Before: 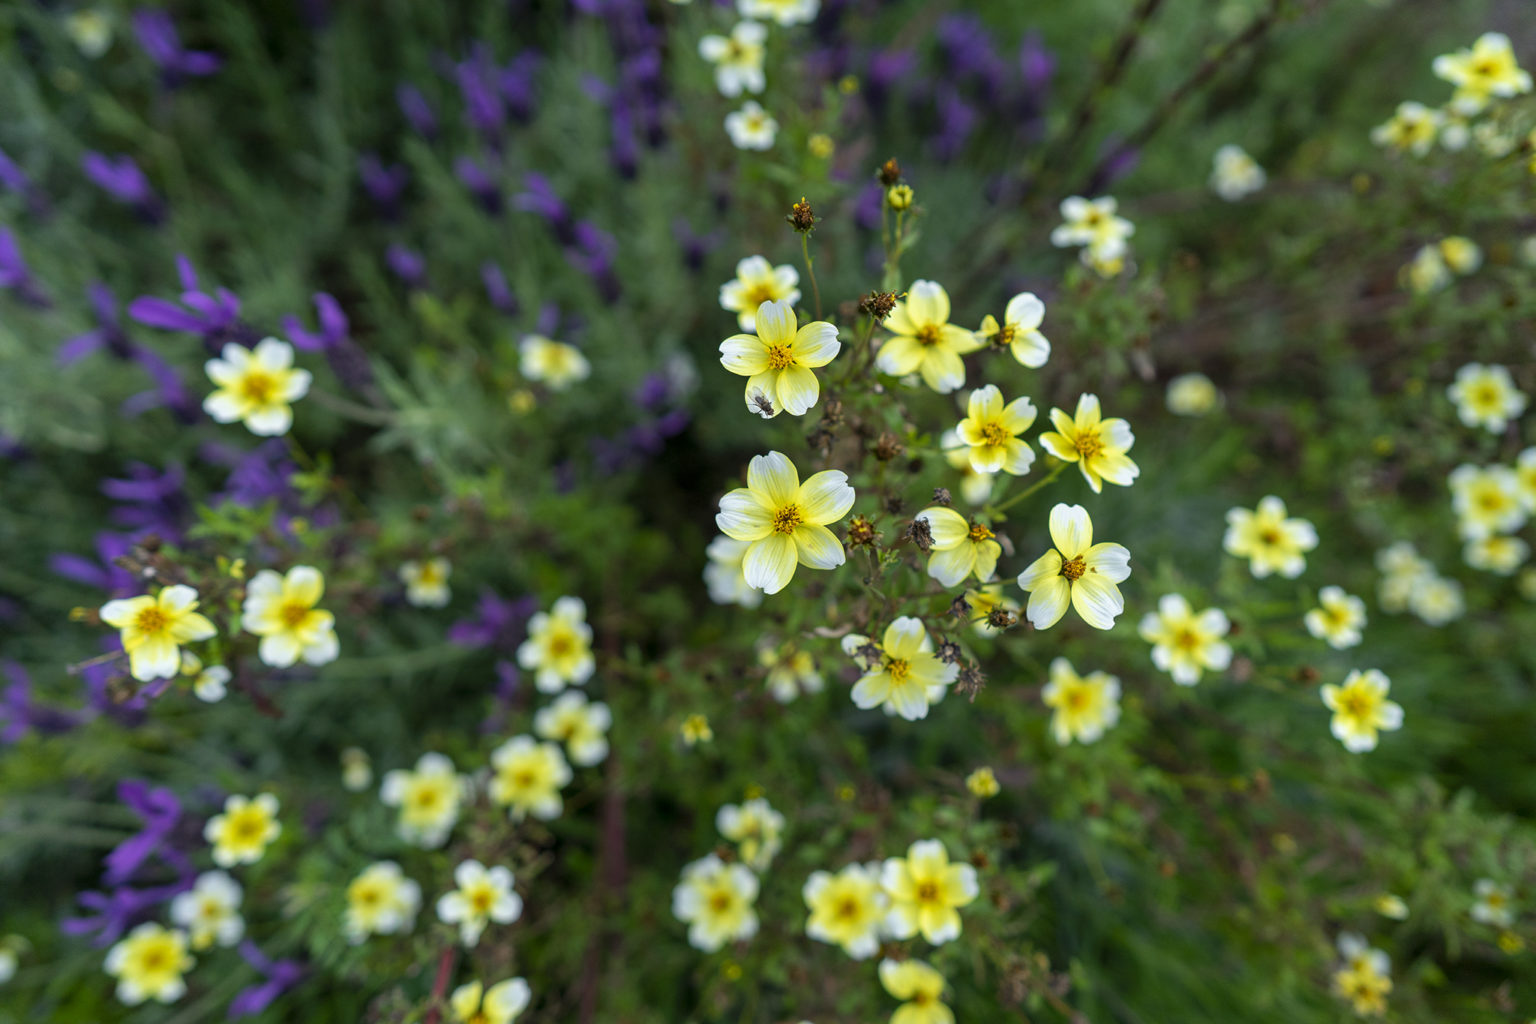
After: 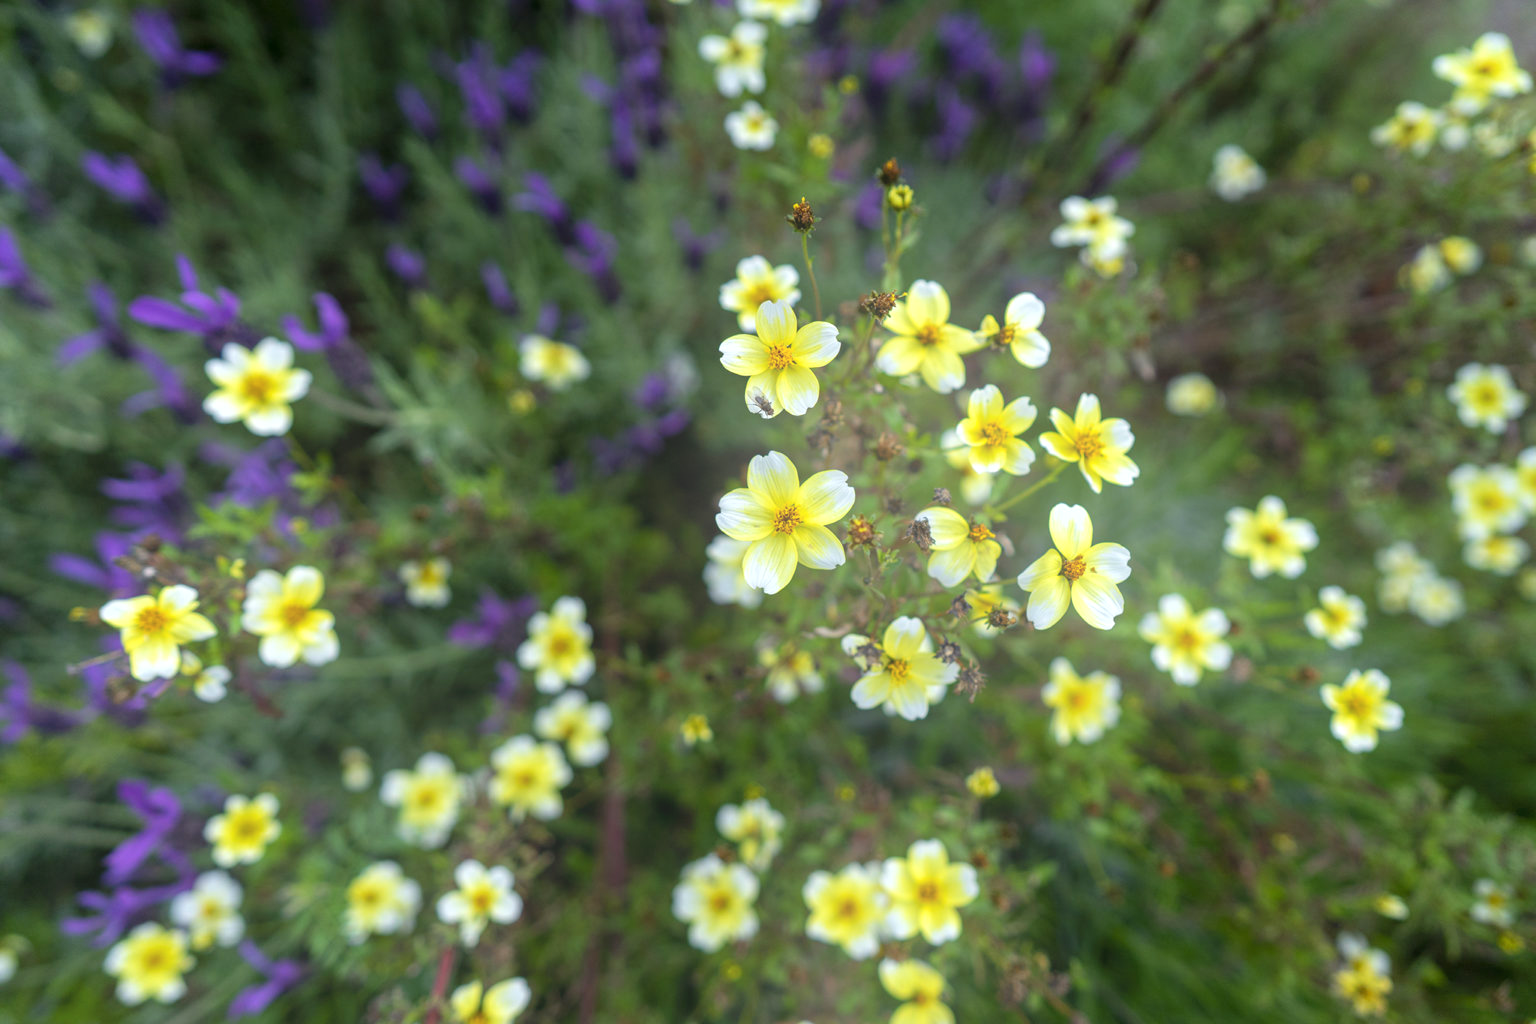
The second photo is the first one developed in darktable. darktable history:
bloom: on, module defaults
exposure: exposure 0.258 EV, compensate highlight preservation false
